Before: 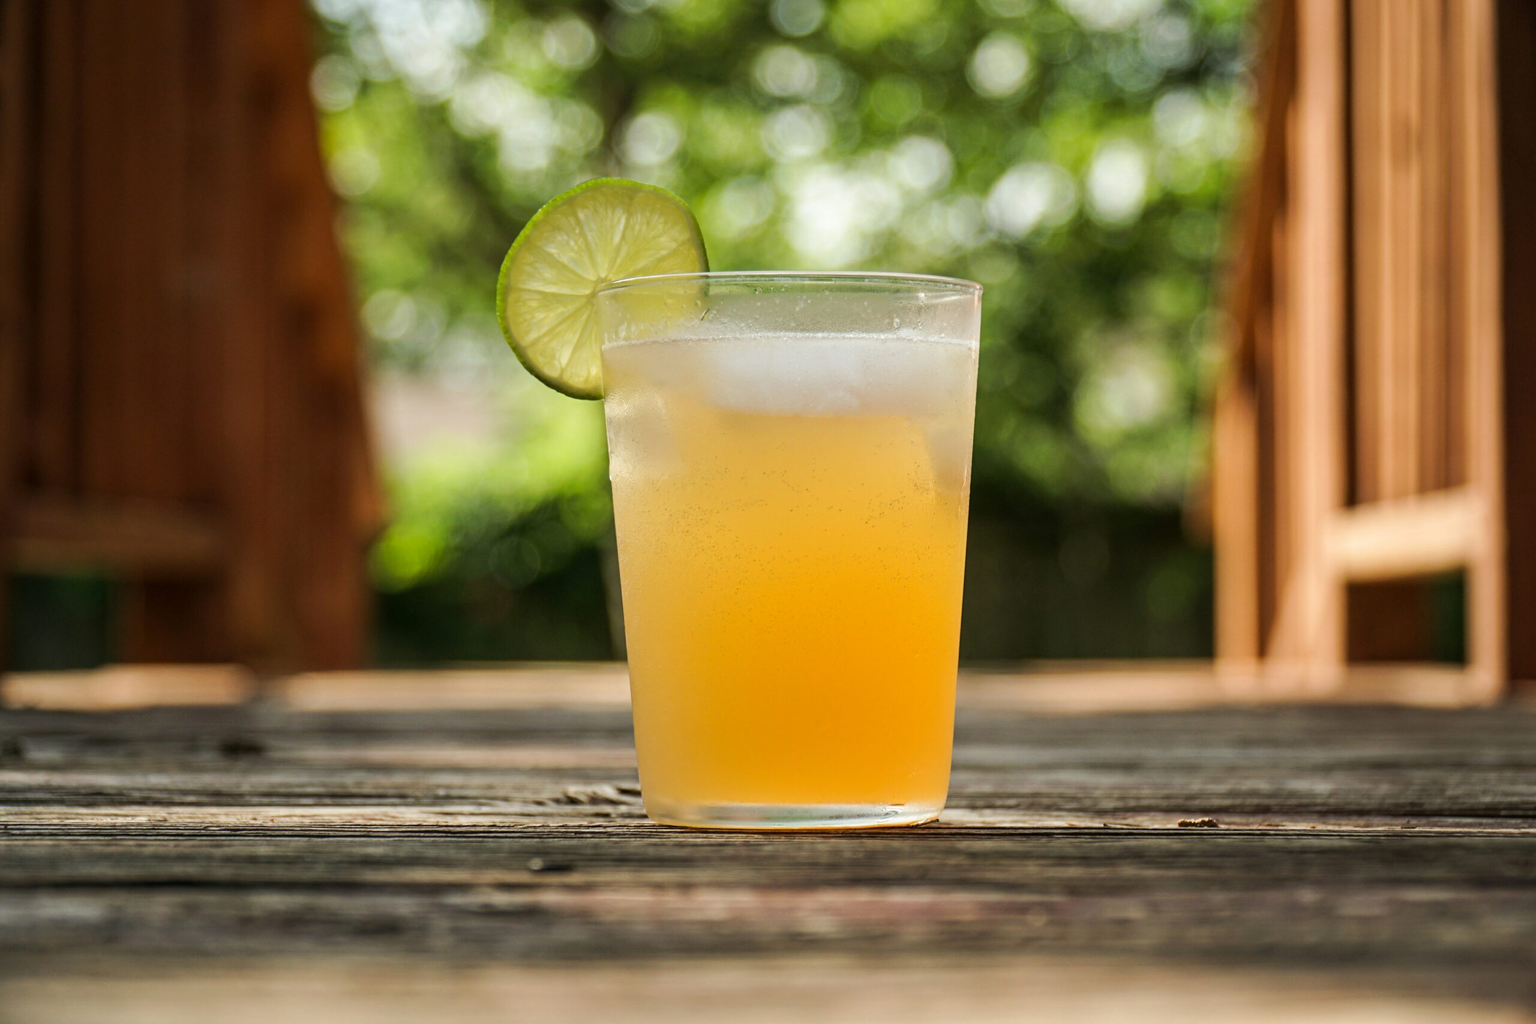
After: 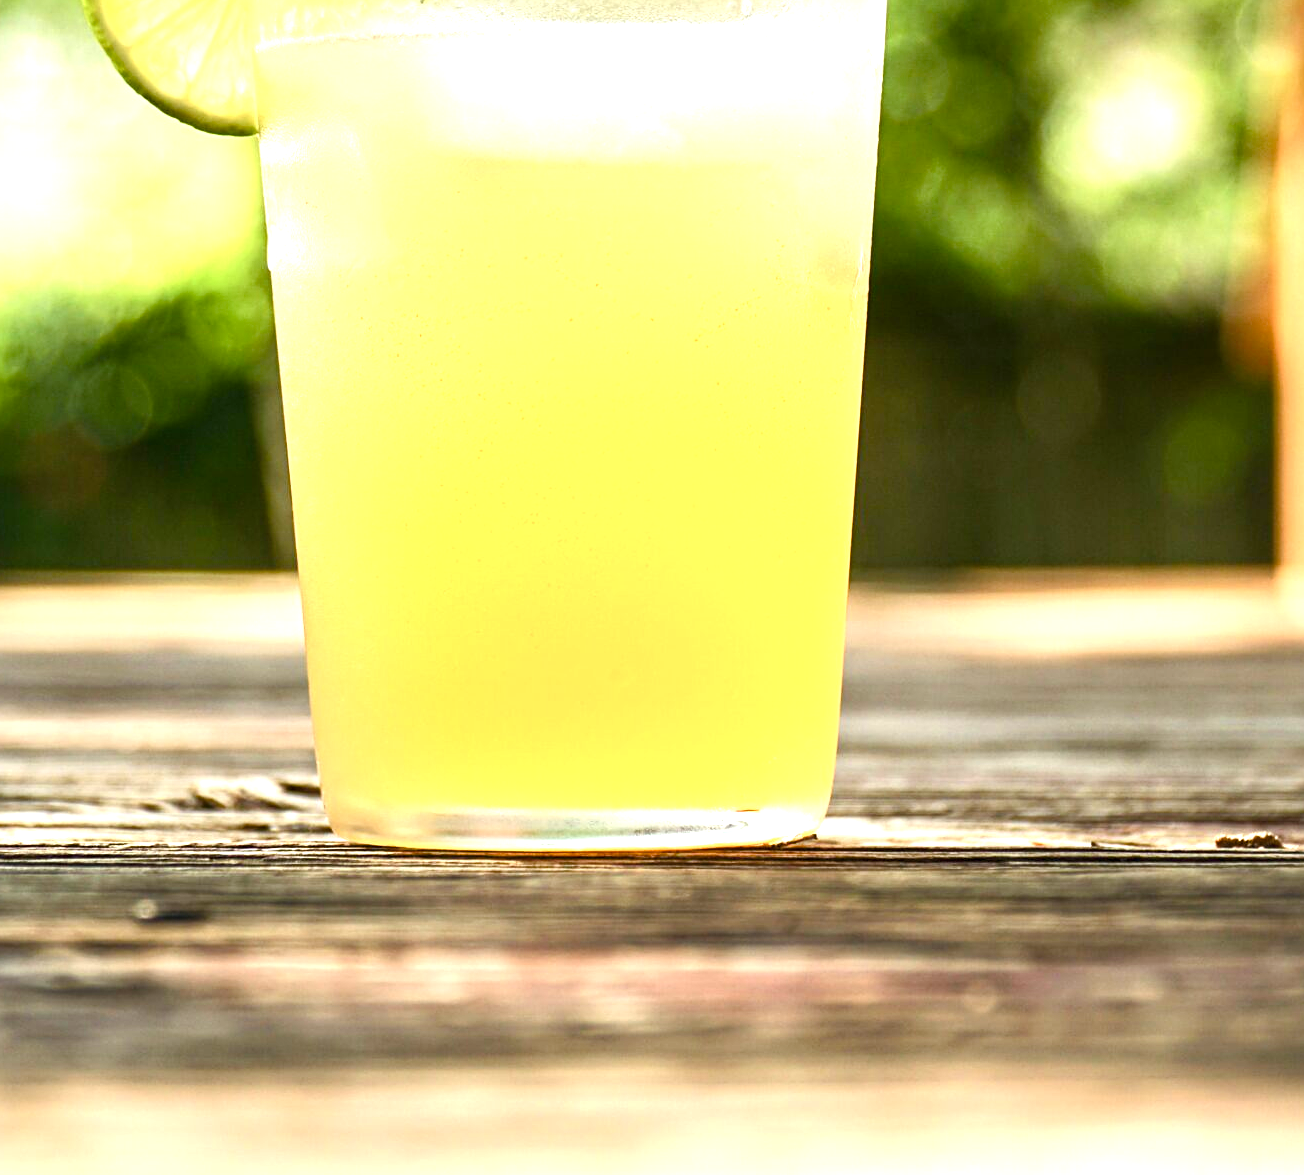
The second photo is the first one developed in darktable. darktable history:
color balance rgb: linear chroma grading › shadows 32%, linear chroma grading › global chroma -2%, linear chroma grading › mid-tones 4%, perceptual saturation grading › global saturation -2%, perceptual saturation grading › highlights -8%, perceptual saturation grading › mid-tones 8%, perceptual saturation grading › shadows 4%, perceptual brilliance grading › highlights 8%, perceptual brilliance grading › mid-tones 4%, perceptual brilliance grading › shadows 2%, global vibrance 16%, saturation formula JzAzBz (2021)
exposure: black level correction 0, exposure 1.1 EV, compensate exposure bias true, compensate highlight preservation false
crop and rotate: left 29.237%, top 31.152%, right 19.807%
sharpen: amount 0.2
